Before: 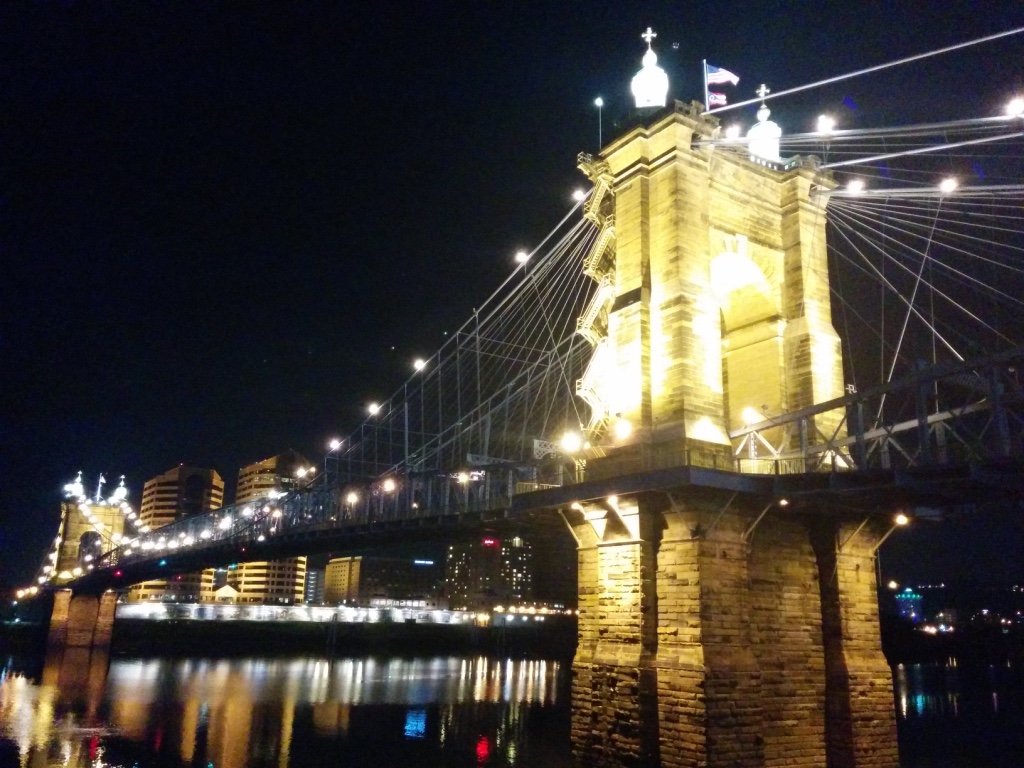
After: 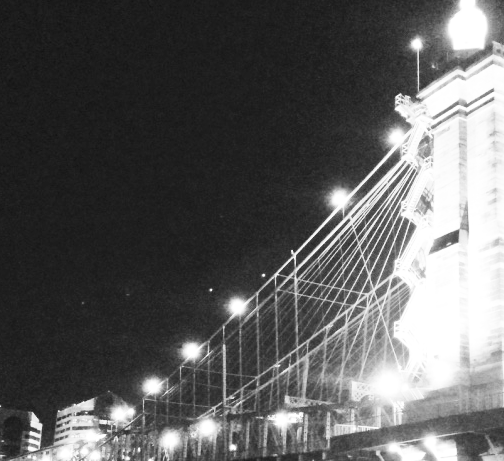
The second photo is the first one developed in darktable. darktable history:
crop: left 17.835%, top 7.675%, right 32.881%, bottom 32.213%
tone equalizer: -7 EV 0.15 EV, -6 EV 0.6 EV, -5 EV 1.15 EV, -4 EV 1.33 EV, -3 EV 1.15 EV, -2 EV 0.6 EV, -1 EV 0.15 EV, mask exposure compensation -0.5 EV
shadows and highlights: shadows 53, soften with gaussian
contrast brightness saturation: contrast 0.53, brightness 0.47, saturation -1
